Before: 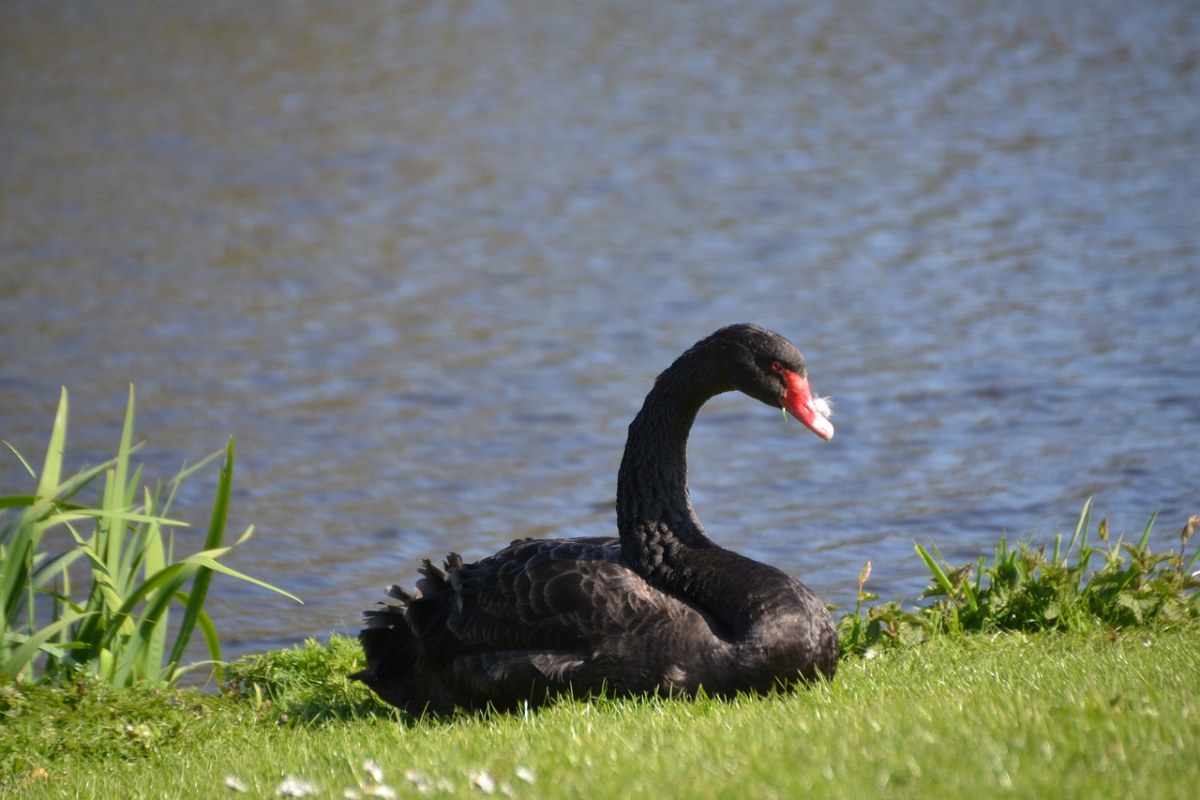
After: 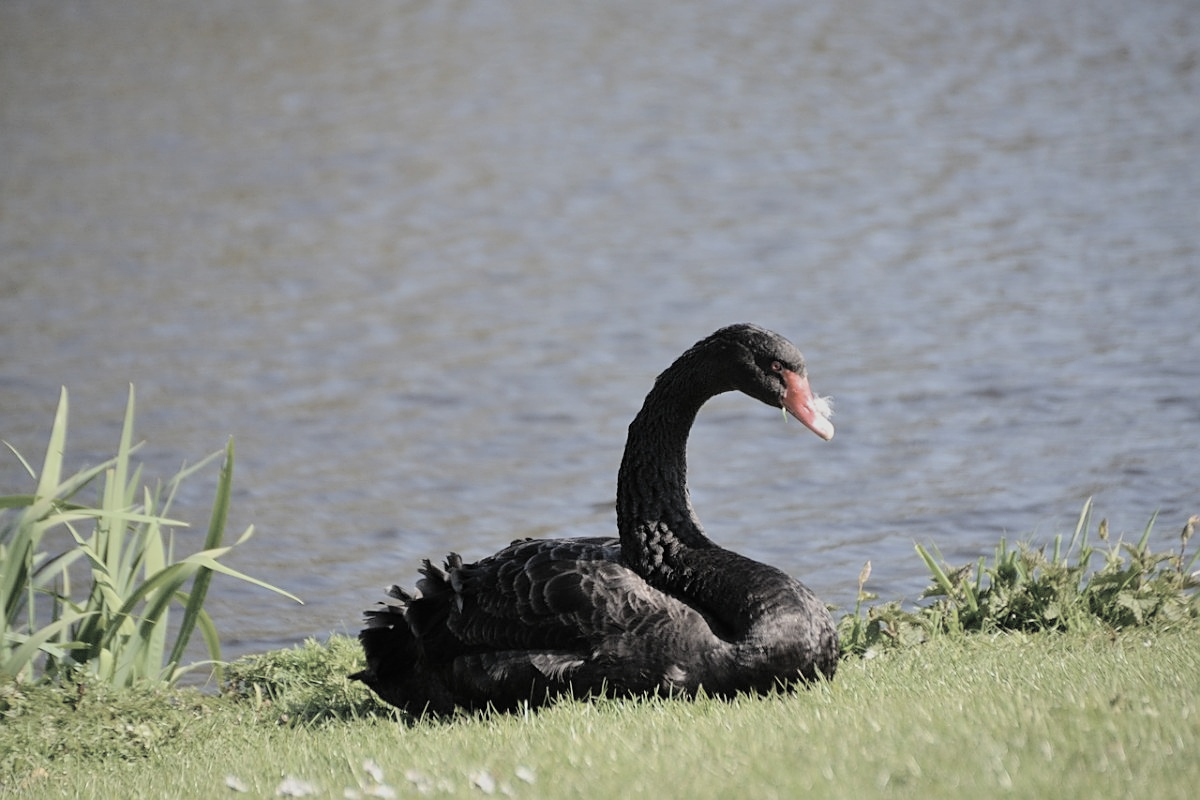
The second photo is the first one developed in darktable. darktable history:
filmic rgb: black relative exposure -7.65 EV, white relative exposure 4.56 EV, threshold 3.02 EV, hardness 3.61, color science v6 (2022), iterations of high-quality reconstruction 0, enable highlight reconstruction true
contrast brightness saturation: brightness 0.18, saturation -0.519
sharpen: on, module defaults
